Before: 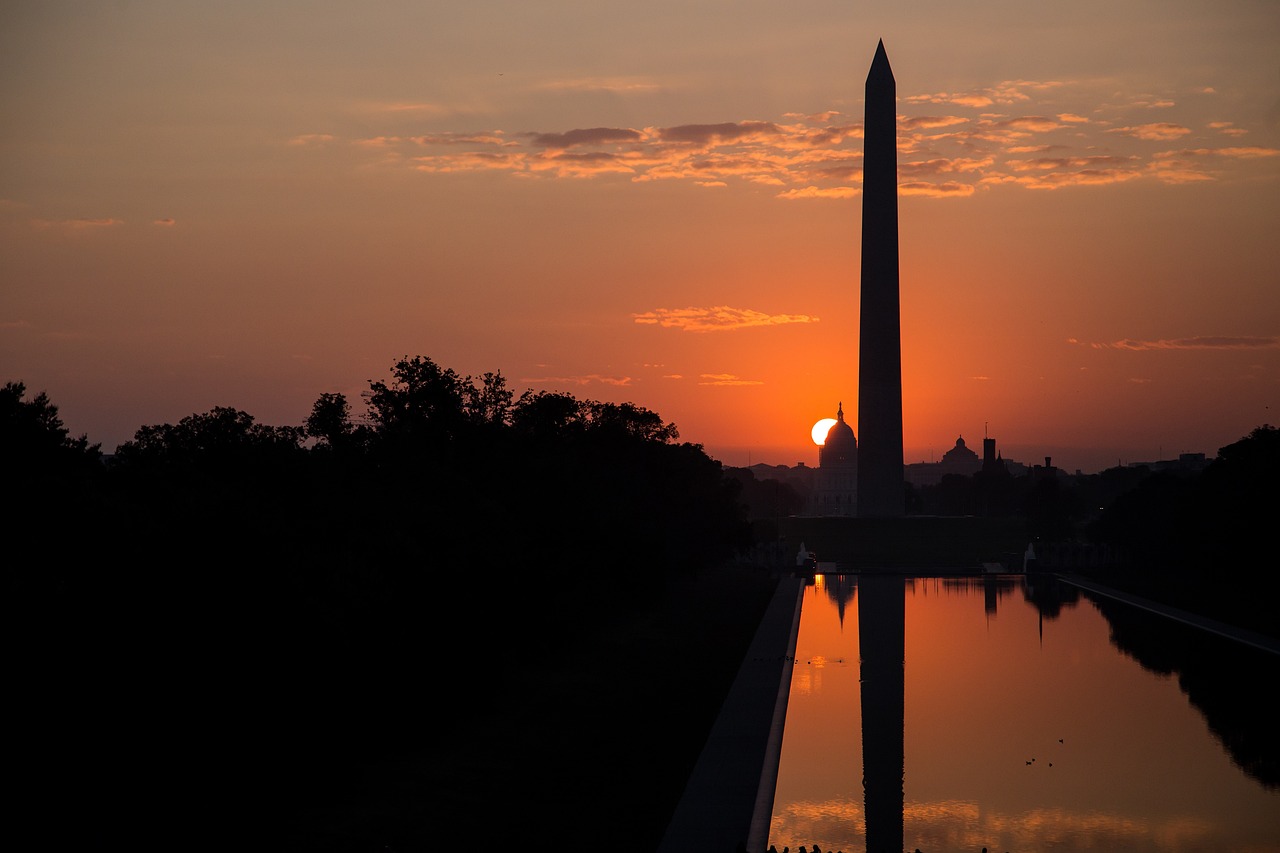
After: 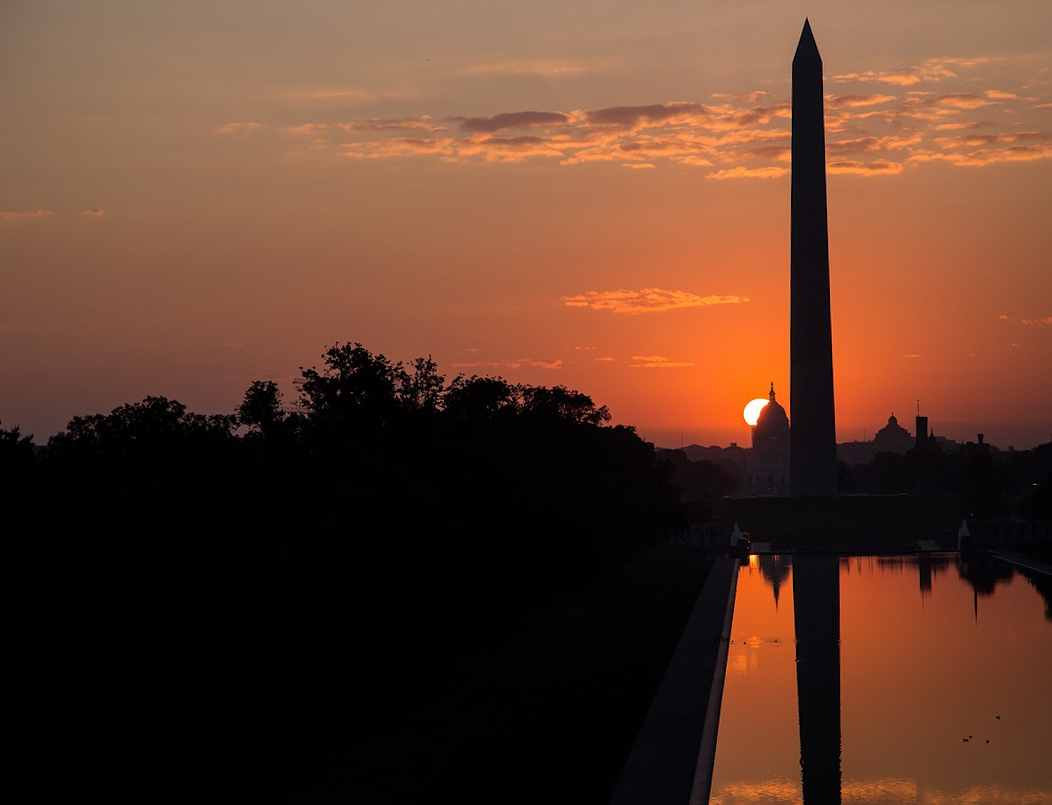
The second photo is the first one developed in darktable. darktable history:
crop and rotate: angle 0.873°, left 4.348%, top 0.931%, right 11.576%, bottom 2.533%
